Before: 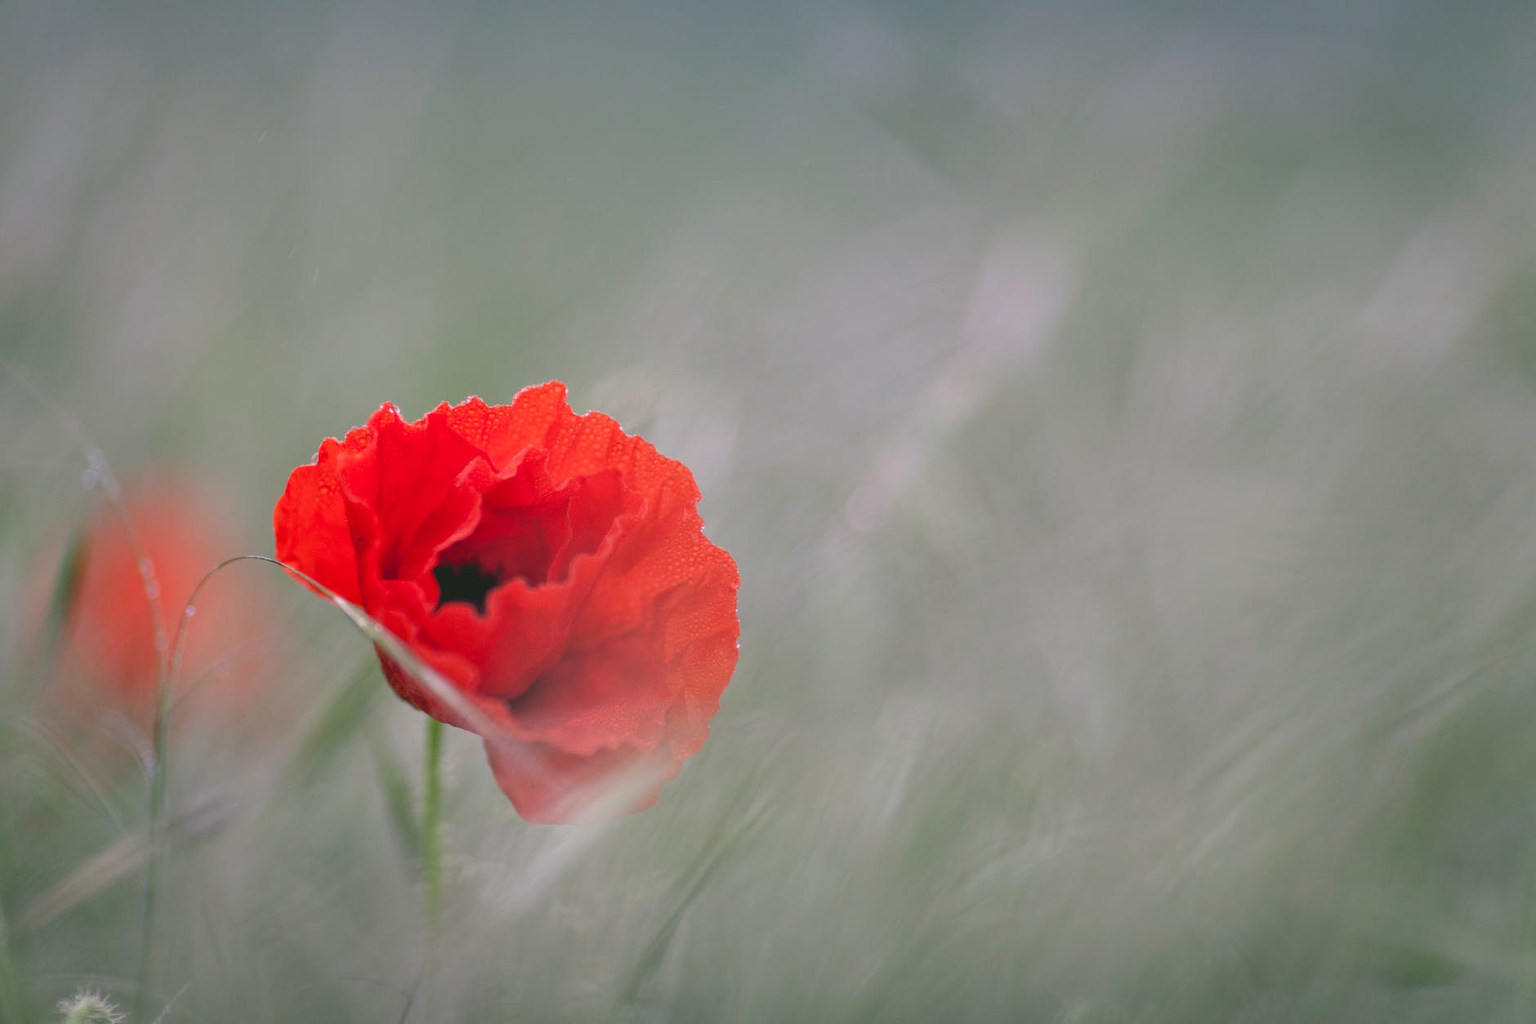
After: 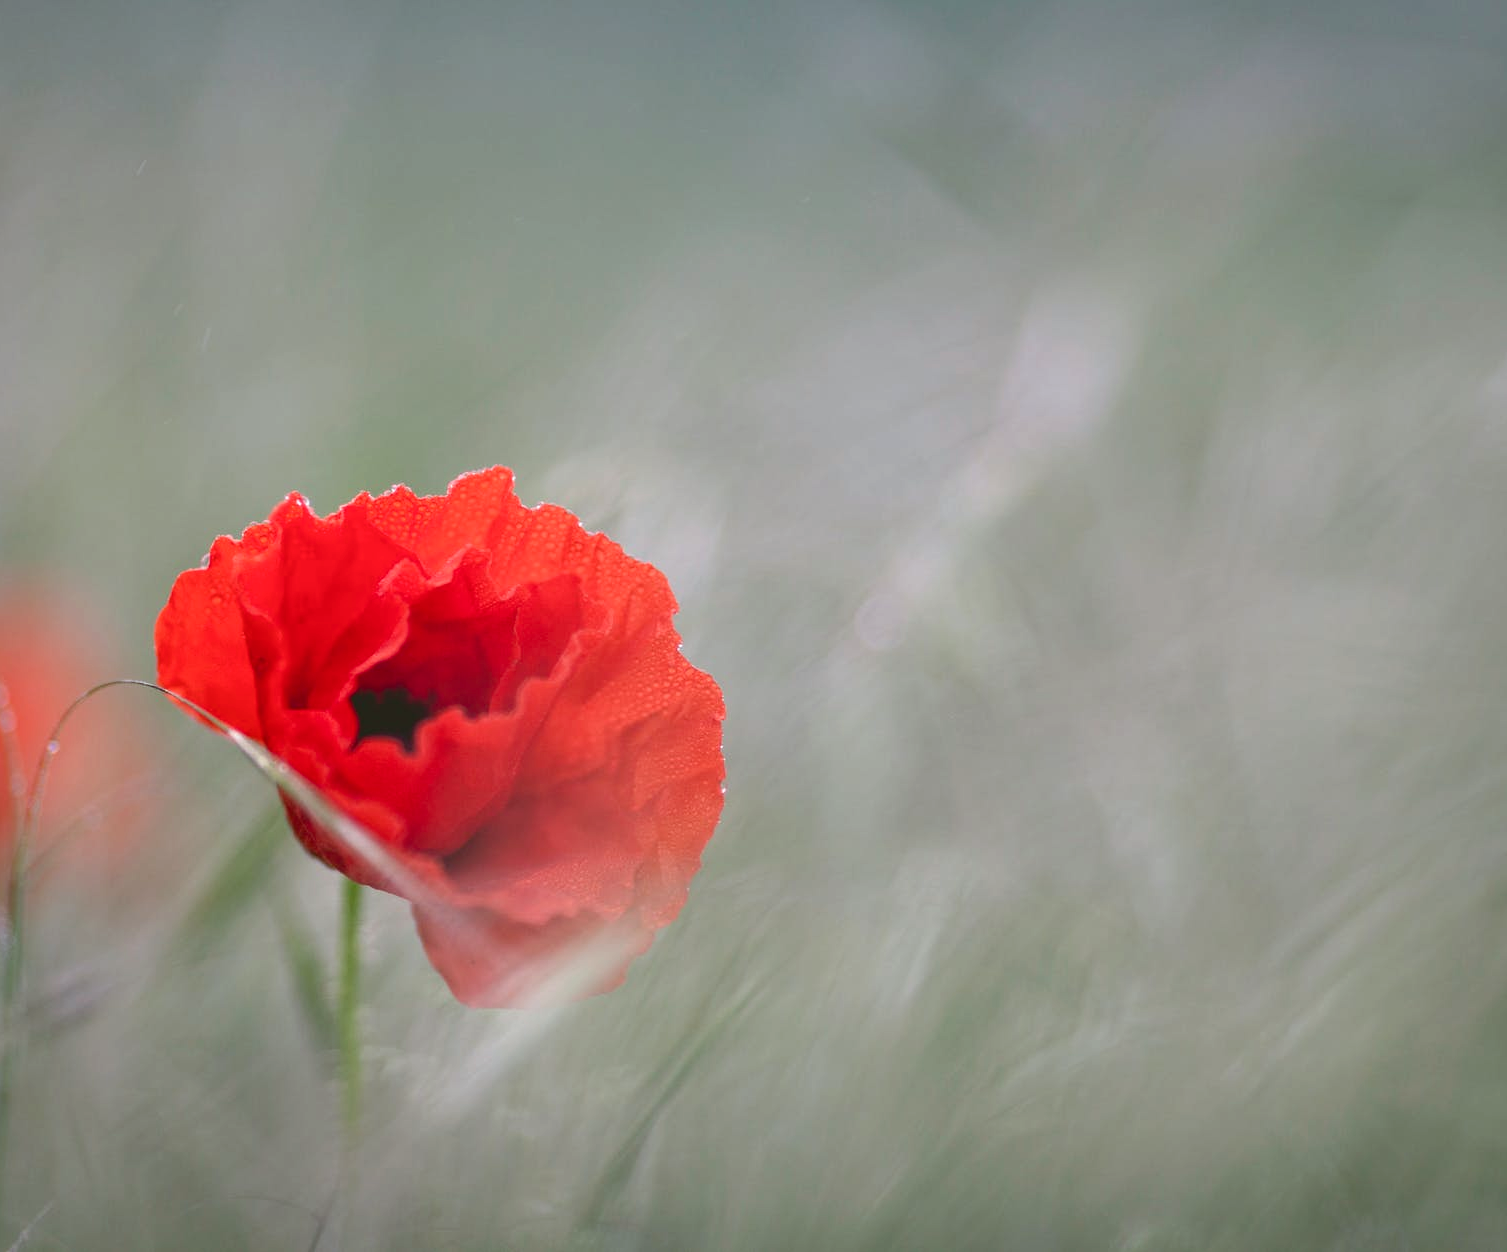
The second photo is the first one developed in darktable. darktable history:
crop and rotate: left 9.597%, right 10.195%
color correction: highlights a* -4.98, highlights b* -3.76, shadows a* 3.83, shadows b* 4.08
color balance rgb: shadows lift › chroma 1%, shadows lift › hue 28.8°, power › hue 60°, highlights gain › chroma 1%, highlights gain › hue 60°, global offset › luminance 0.25%, perceptual saturation grading › highlights -20%, perceptual saturation grading › shadows 20%, perceptual brilliance grading › highlights 10%, perceptual brilliance grading › shadows -5%, global vibrance 19.67%
